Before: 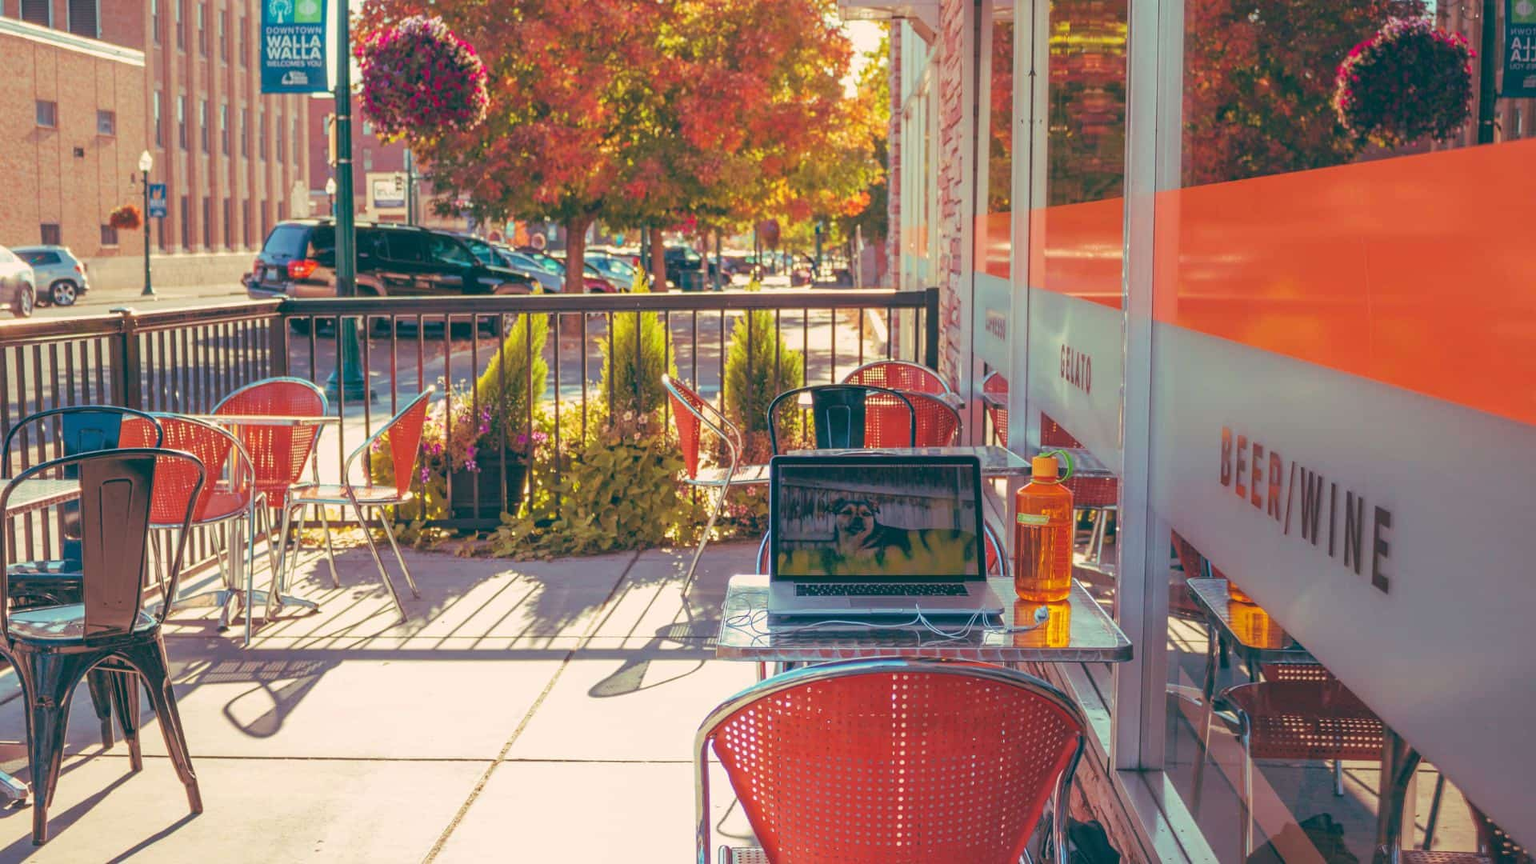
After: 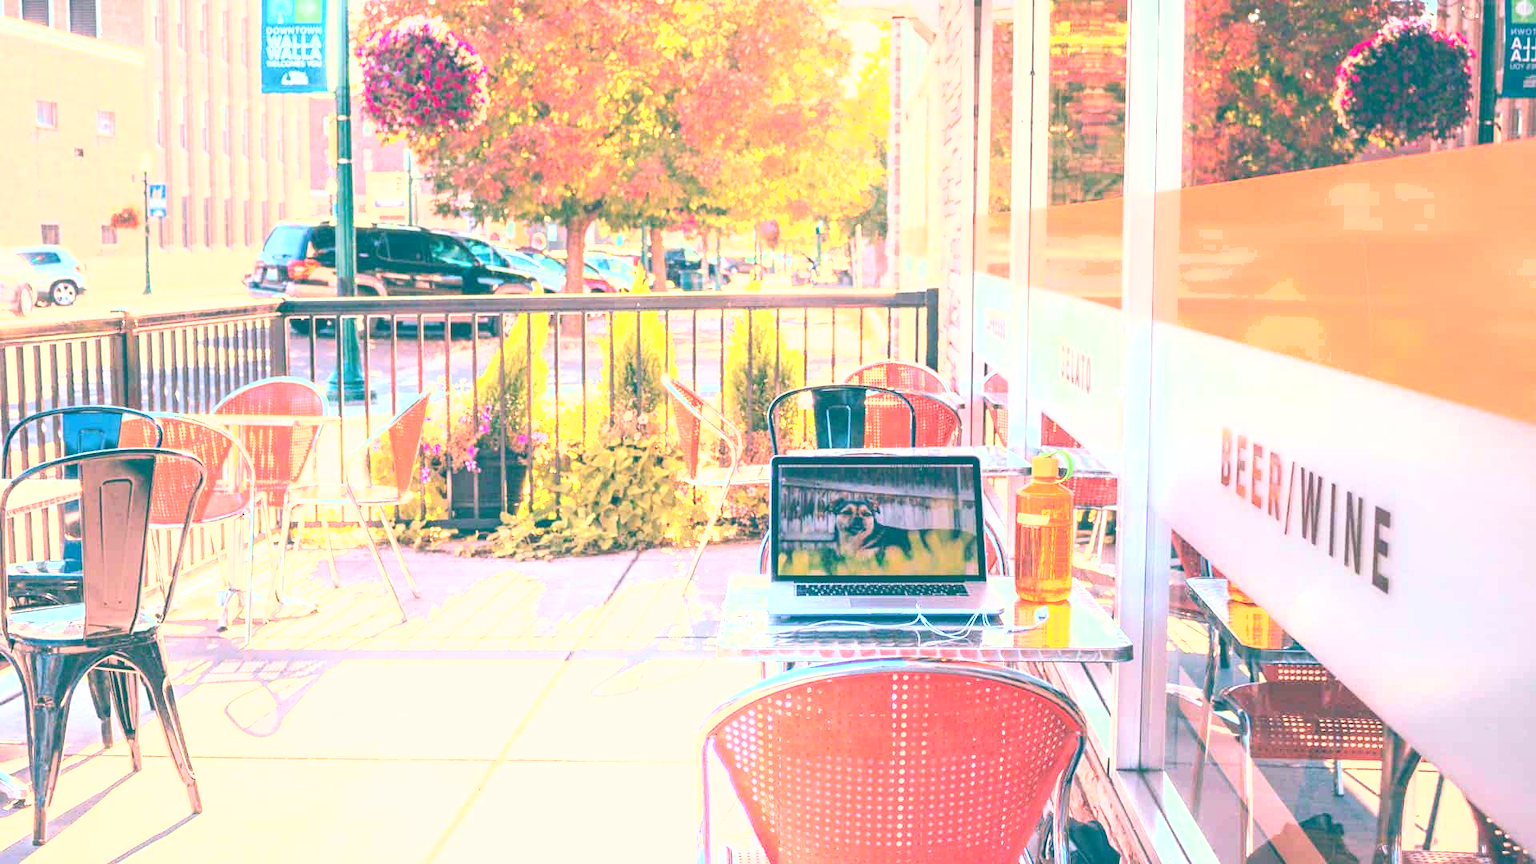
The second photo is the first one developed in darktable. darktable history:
exposure: exposure 2.06 EV, compensate highlight preservation false
contrast brightness saturation: contrast -0.014, brightness -0.013, saturation 0.043
shadows and highlights: shadows 0.821, highlights 41.81
